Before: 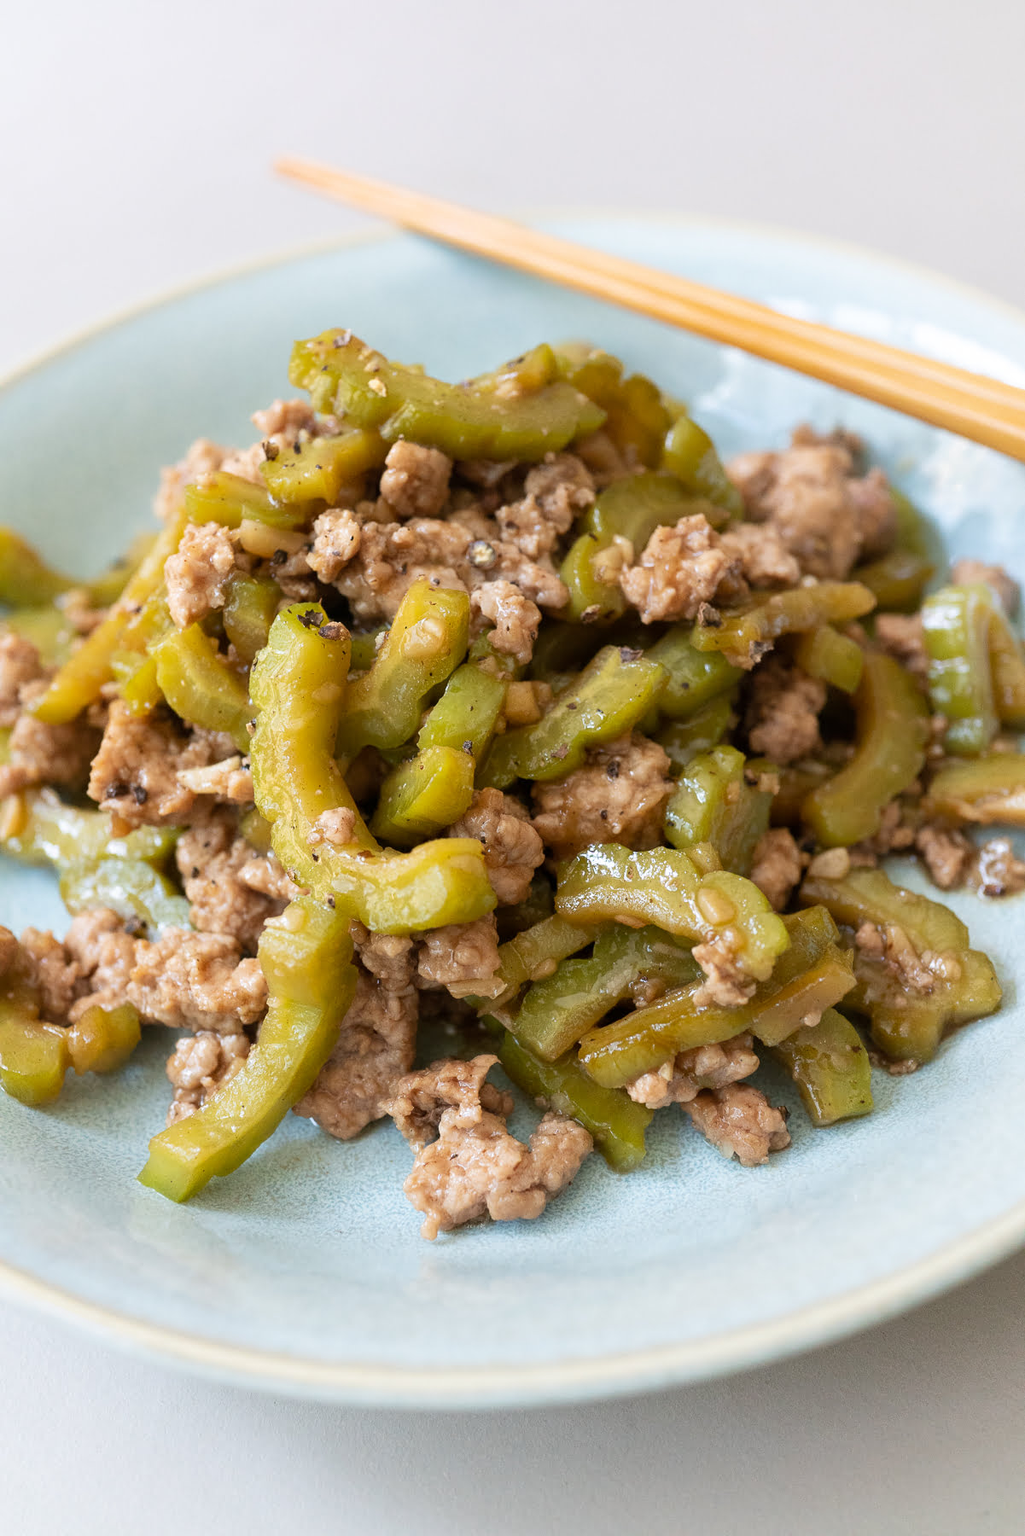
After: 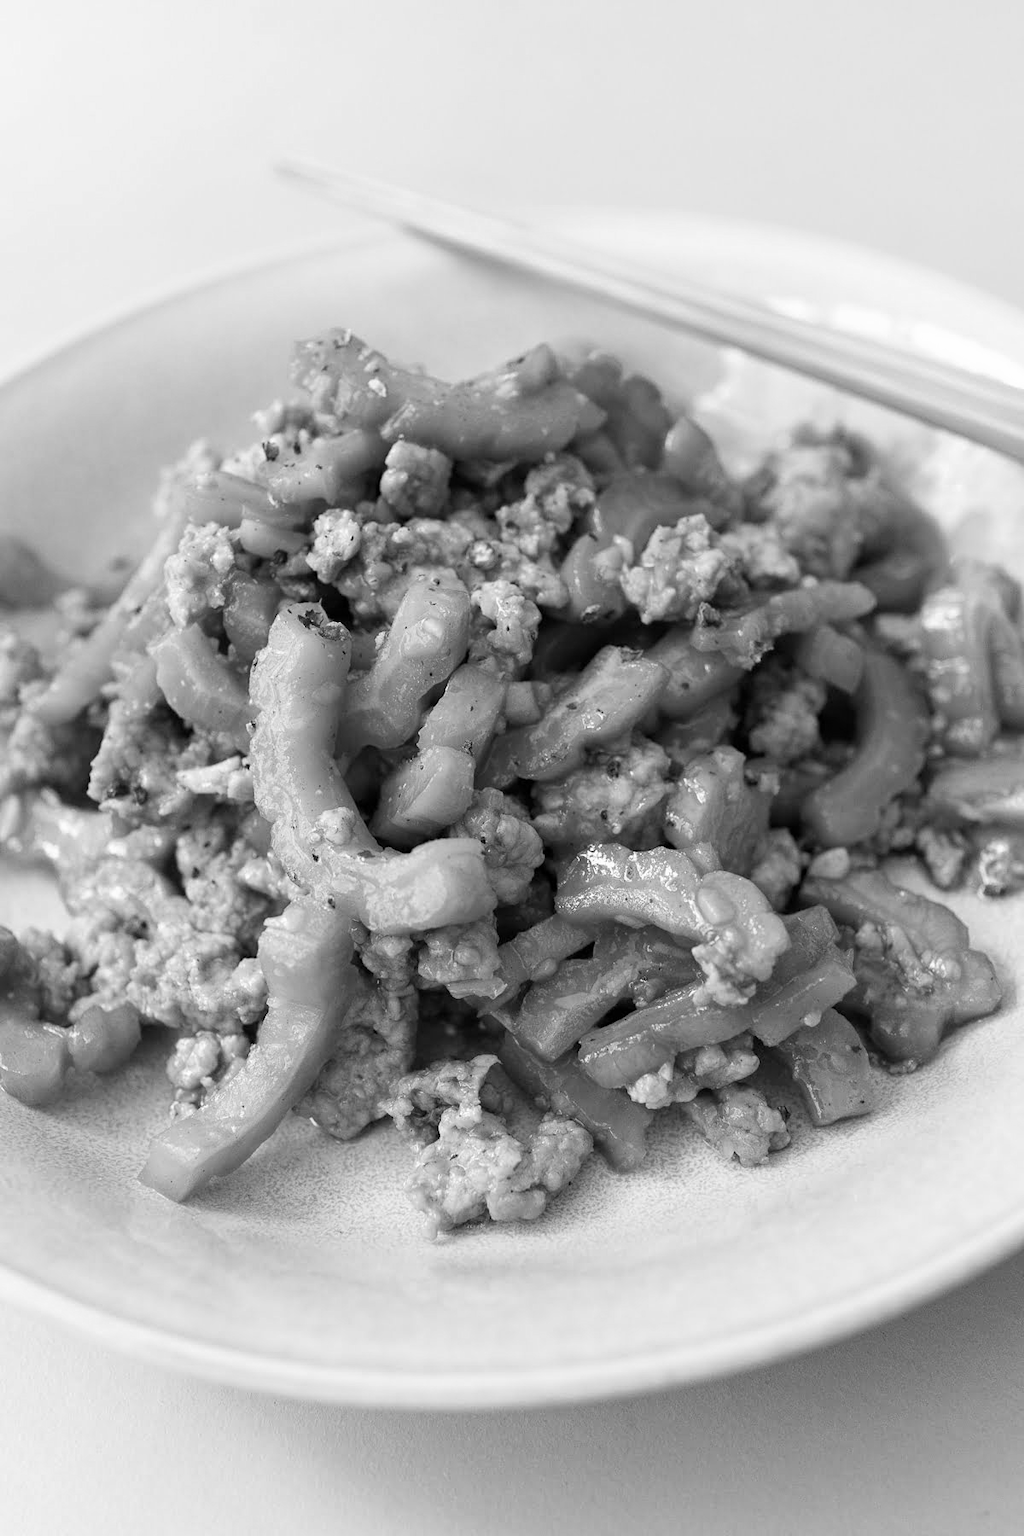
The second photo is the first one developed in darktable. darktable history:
velvia: on, module defaults
haze removal: compatibility mode true, adaptive false
white balance: red 0.948, green 1.02, blue 1.176
monochrome: on, module defaults
